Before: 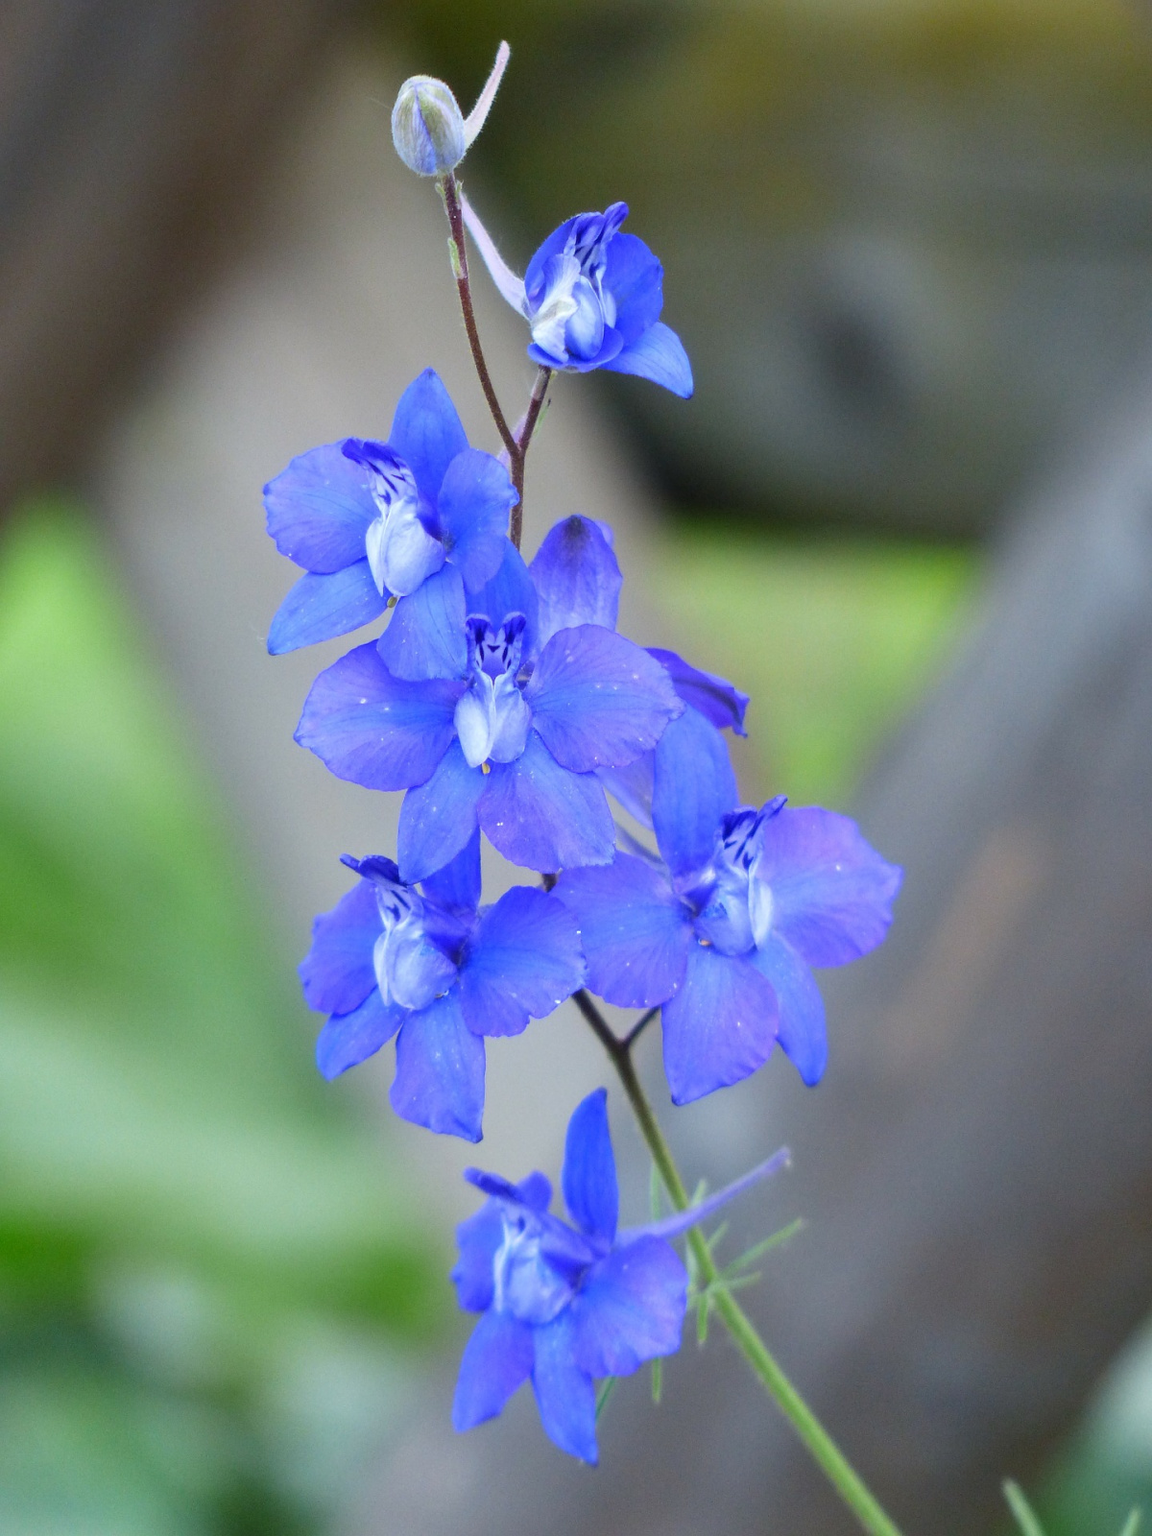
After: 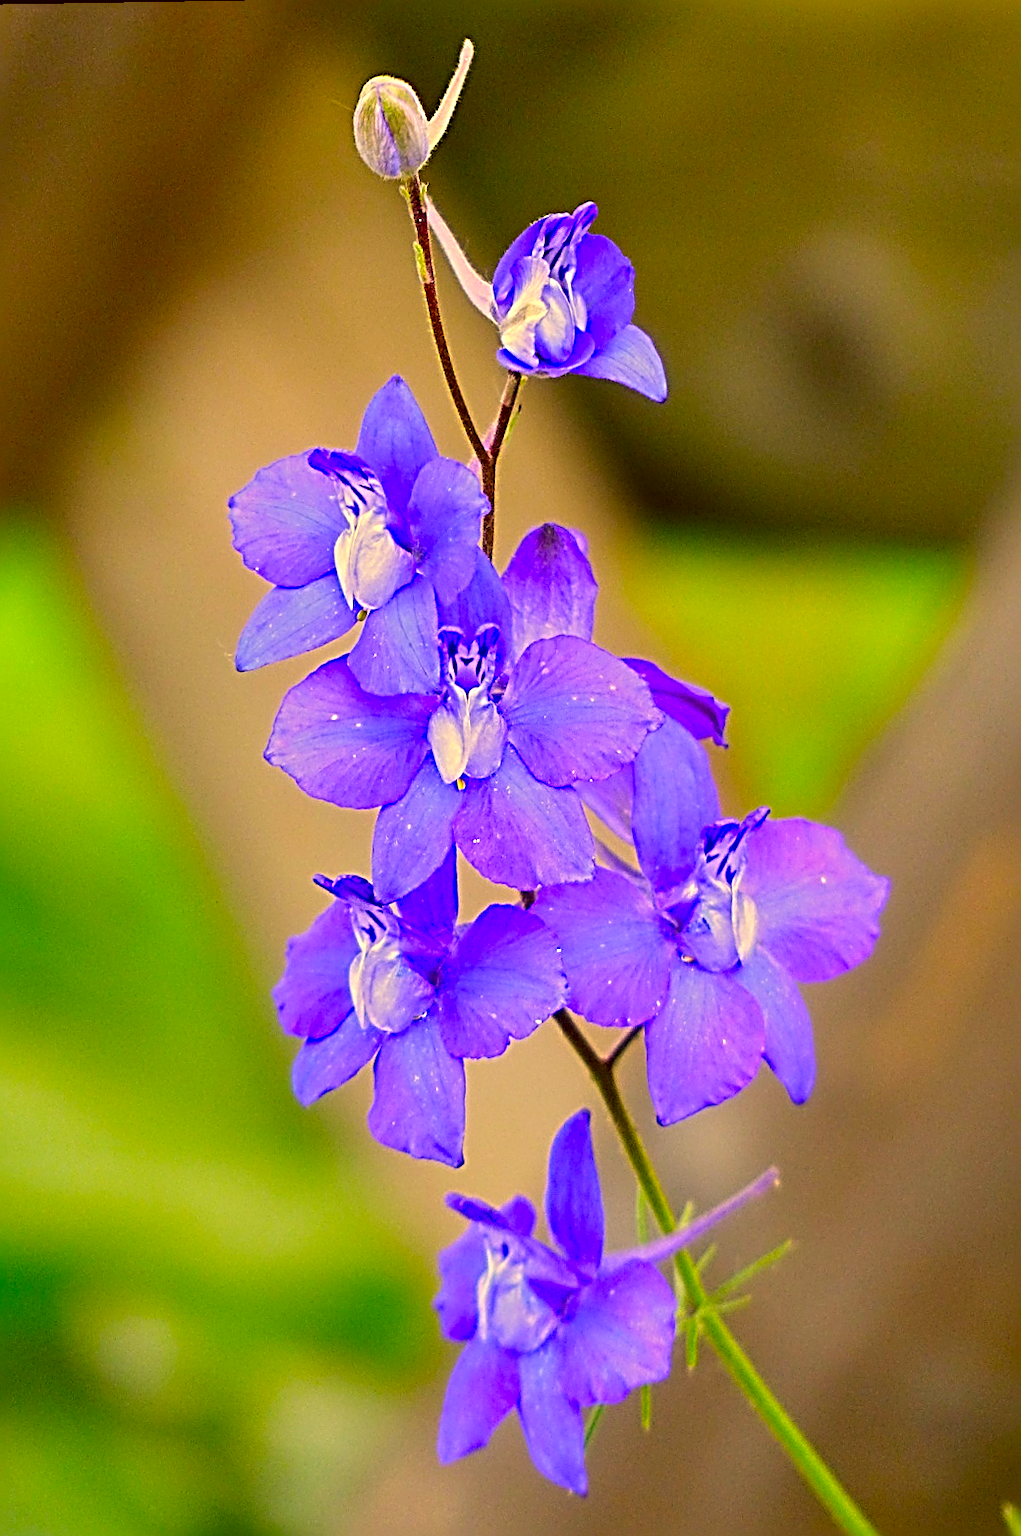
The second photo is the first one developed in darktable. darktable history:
crop and rotate: angle 0.932°, left 4.12%, top 0.903%, right 11.093%, bottom 2.516%
sharpen: radius 3.205, amount 1.728
shadows and highlights: shadows 37.18, highlights -28.12, soften with gaussian
color correction: highlights a* 10.5, highlights b* 30.01, shadows a* 2.86, shadows b* 17.58, saturation 1.75
